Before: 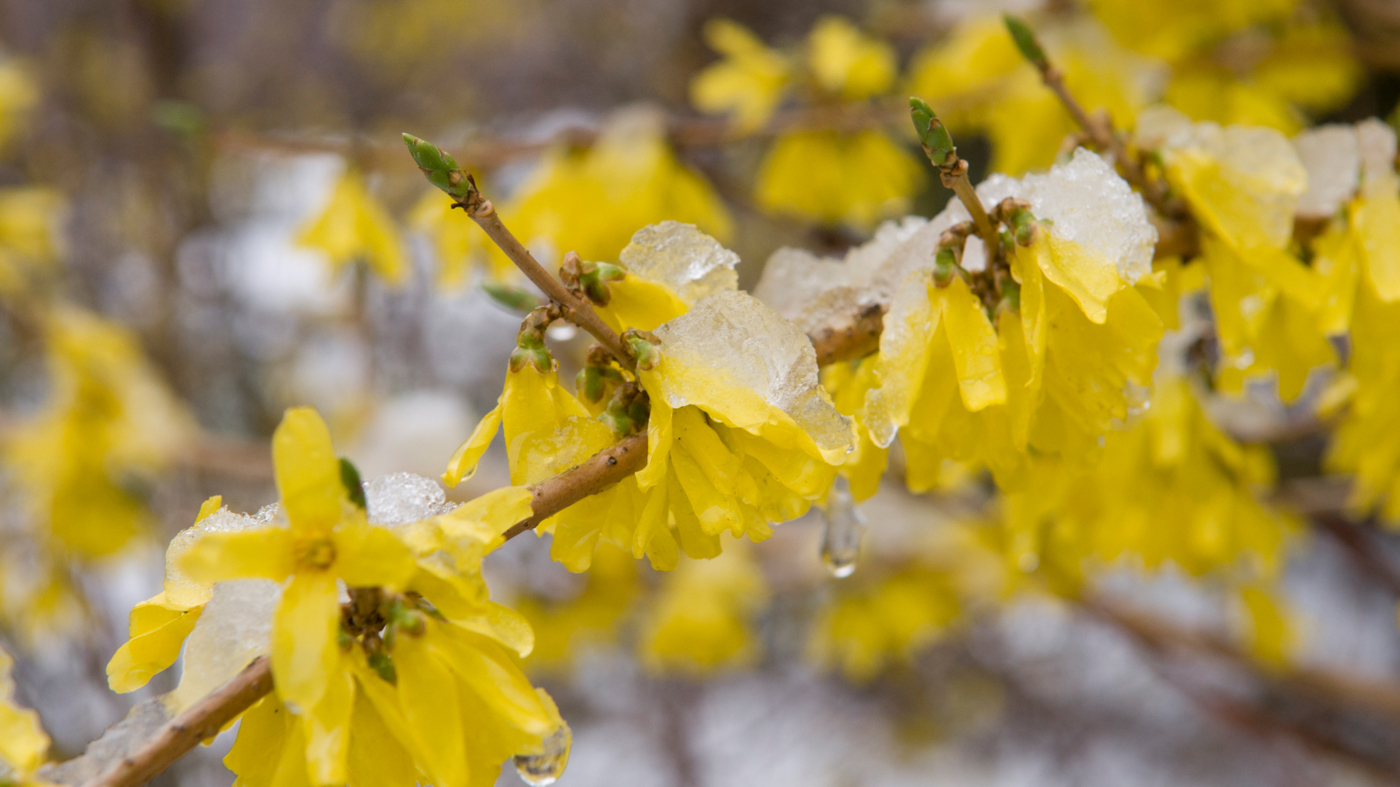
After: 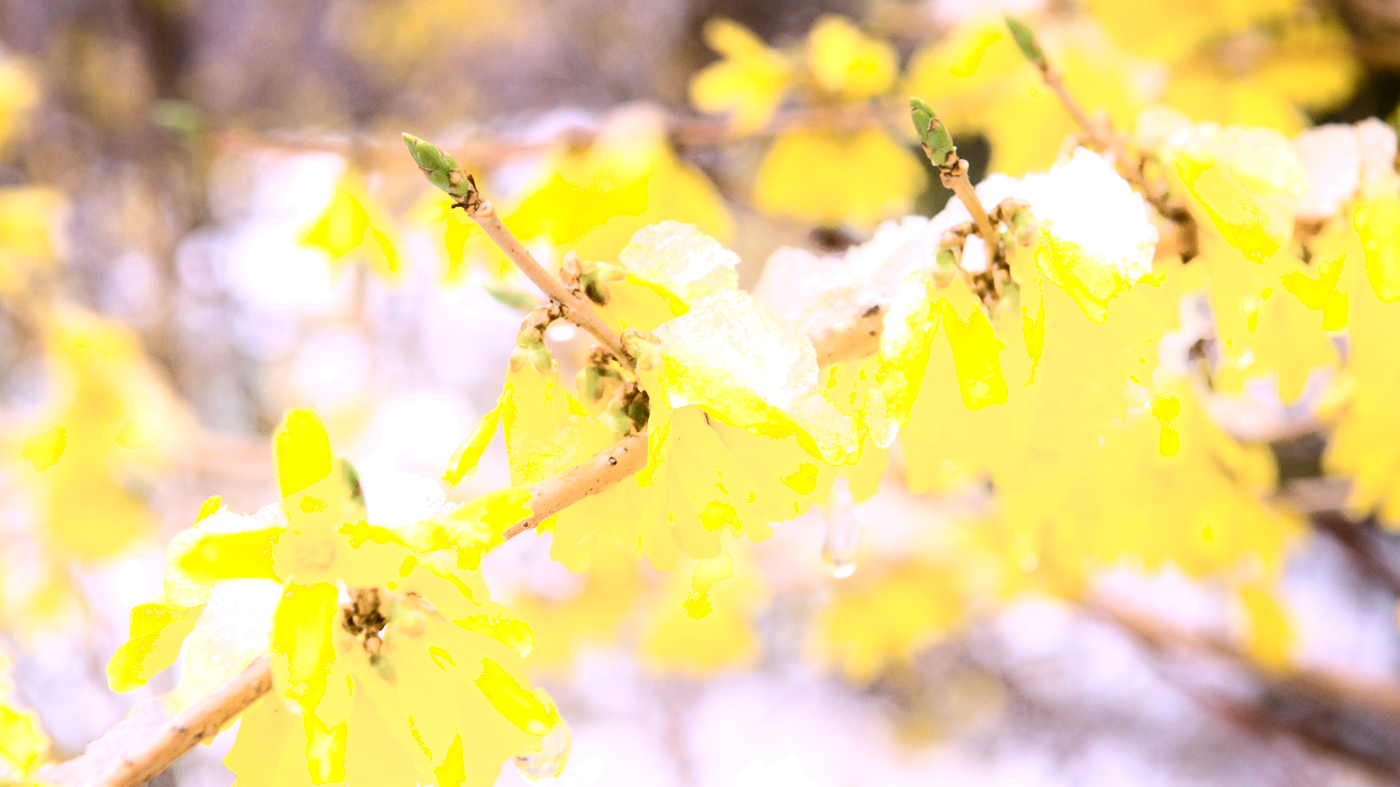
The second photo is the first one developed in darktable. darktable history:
exposure: black level correction 0, exposure 0.95 EV, compensate exposure bias true, compensate highlight preservation false
white balance: red 1.066, blue 1.119
shadows and highlights: shadows -24.28, highlights 49.77, soften with gaussian
contrast brightness saturation: contrast 0.22
